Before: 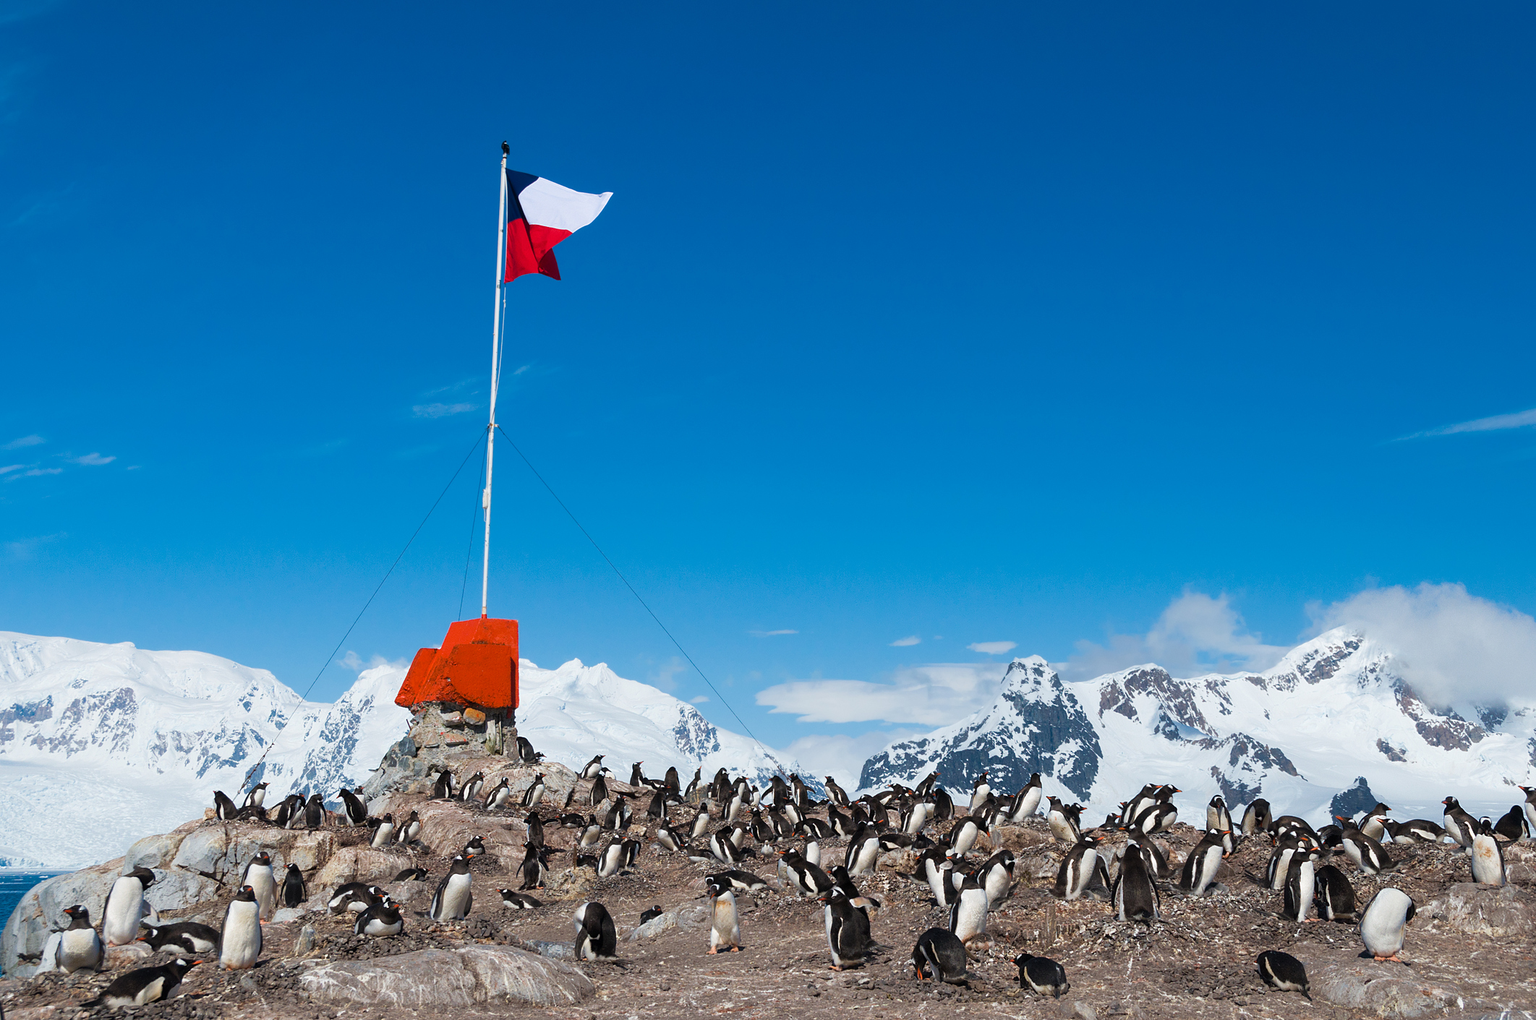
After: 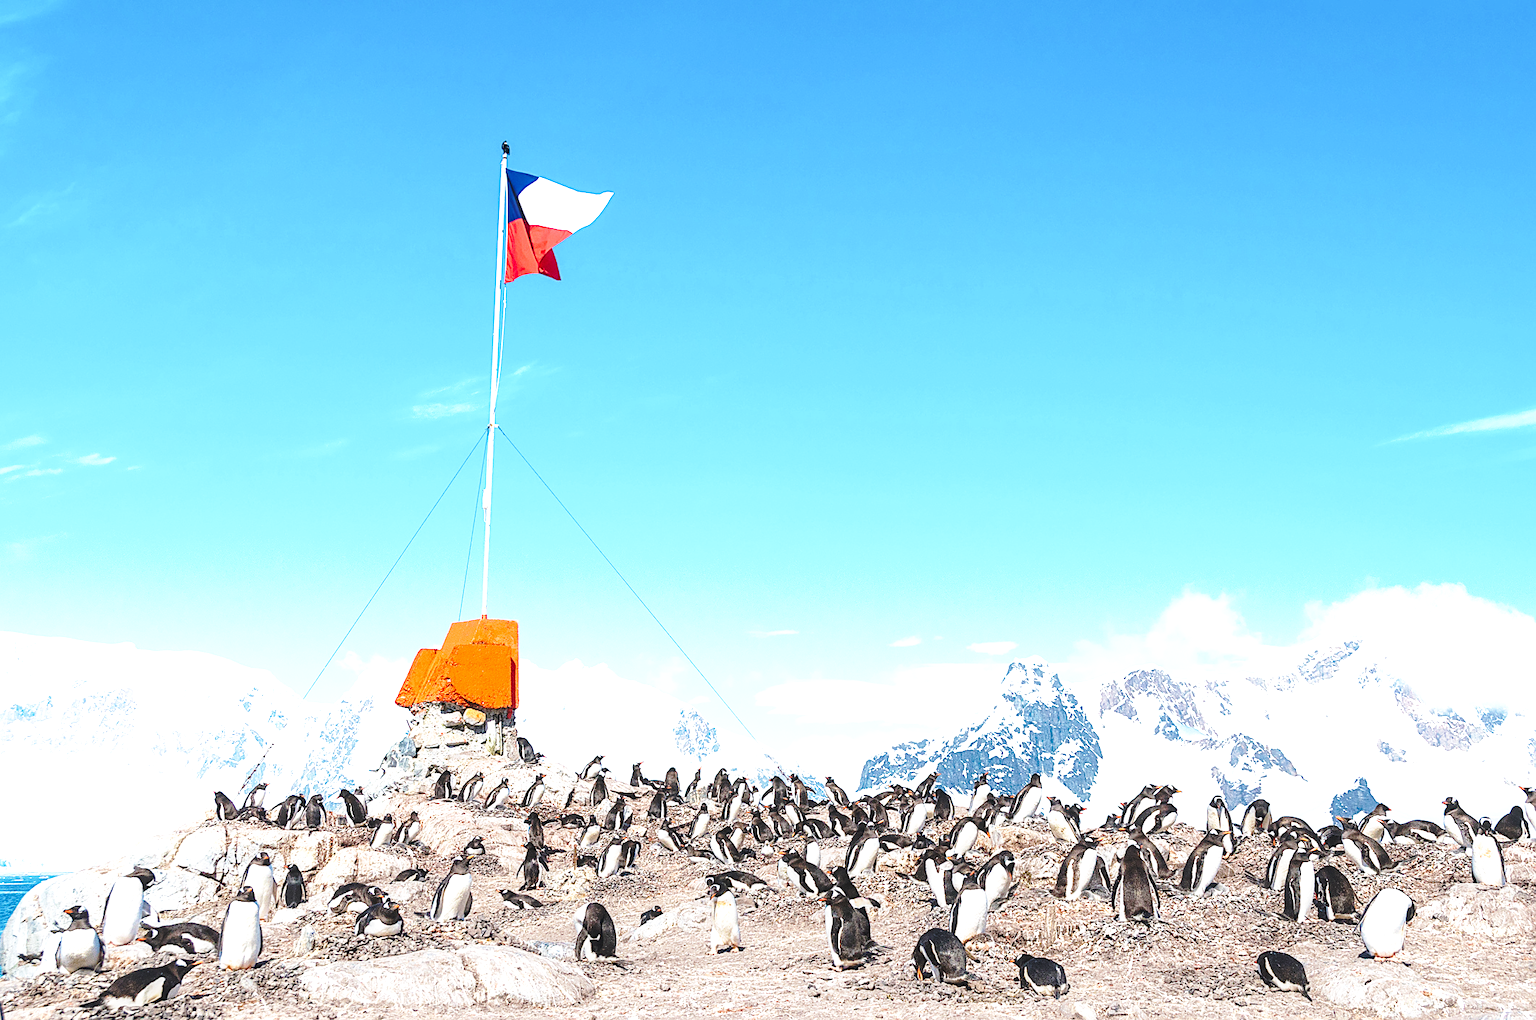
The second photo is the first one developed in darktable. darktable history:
exposure: black level correction -0.002, exposure 0.712 EV, compensate exposure bias true, compensate highlight preservation false
local contrast: on, module defaults
sharpen: on, module defaults
base curve: curves: ch0 [(0, 0) (0.032, 0.037) (0.105, 0.228) (0.435, 0.76) (0.856, 0.983) (1, 1)], preserve colors none
